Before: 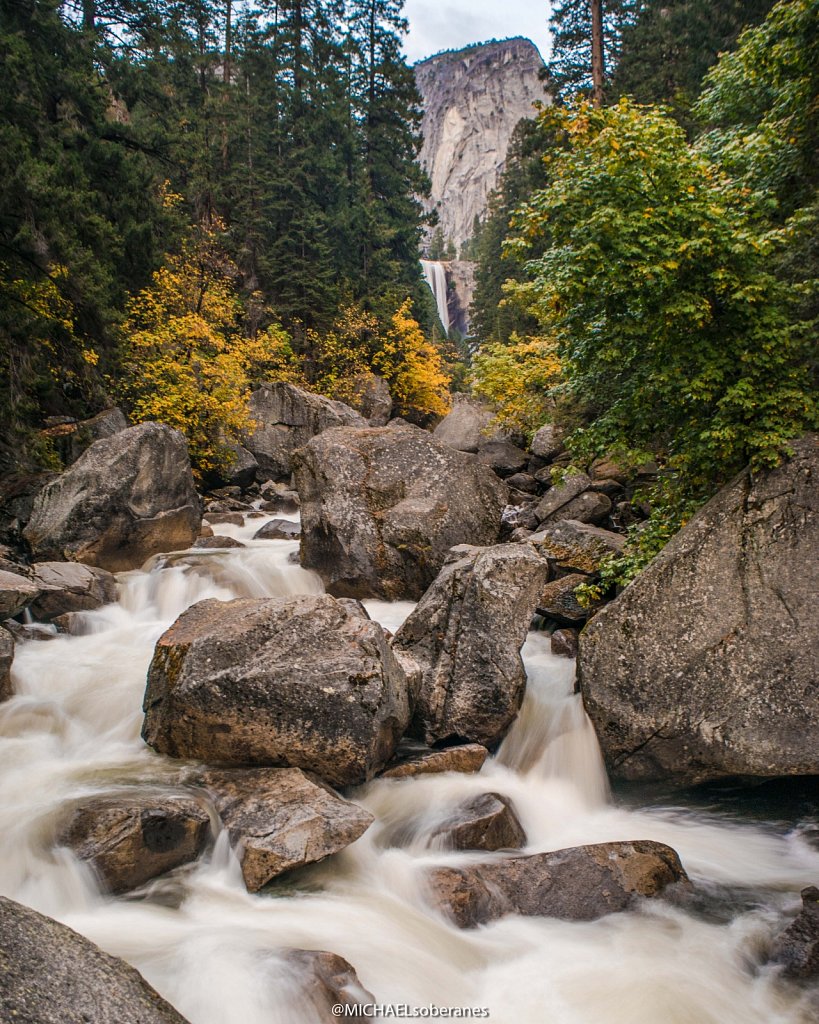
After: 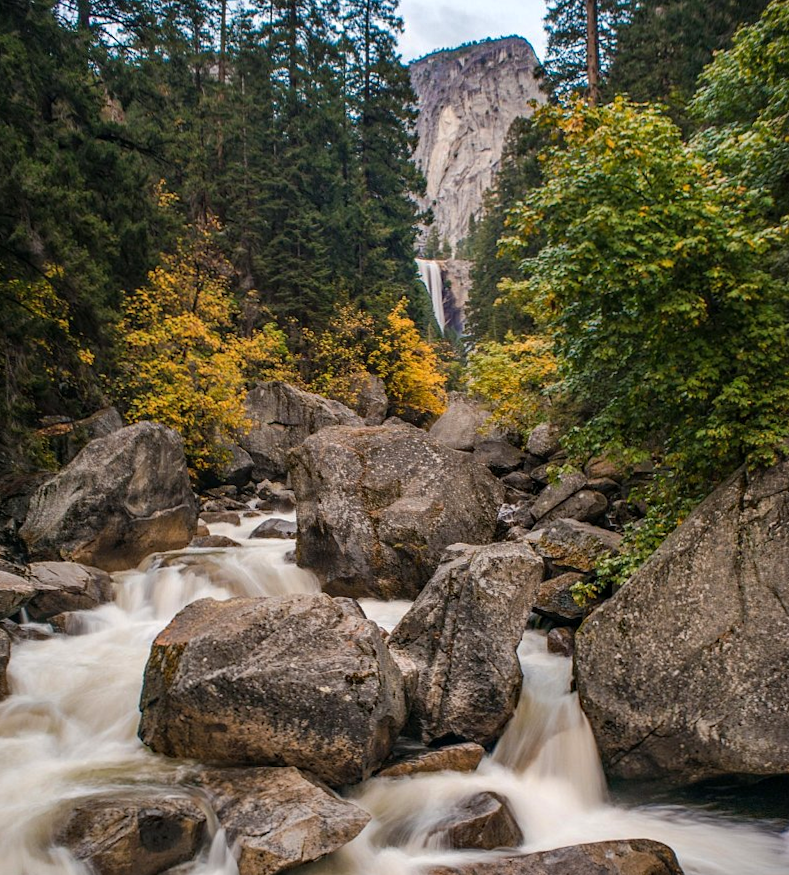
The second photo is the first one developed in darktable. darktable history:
haze removal: compatibility mode true, adaptive false
crop and rotate: angle 0.124°, left 0.356%, right 3.006%, bottom 14.303%
